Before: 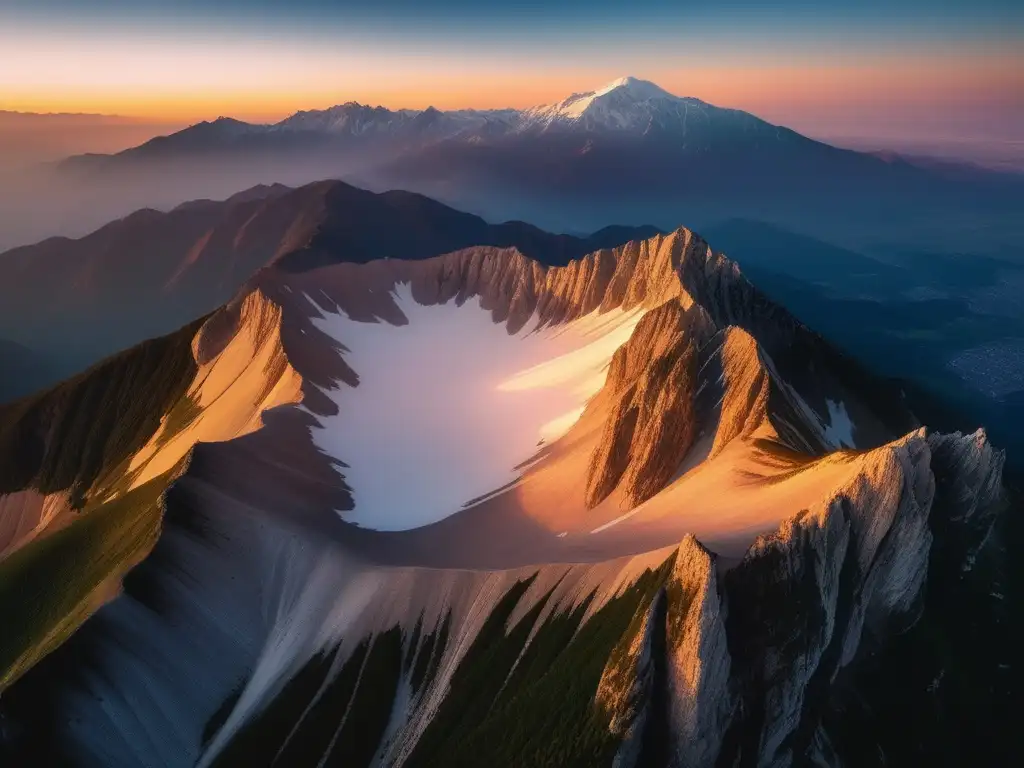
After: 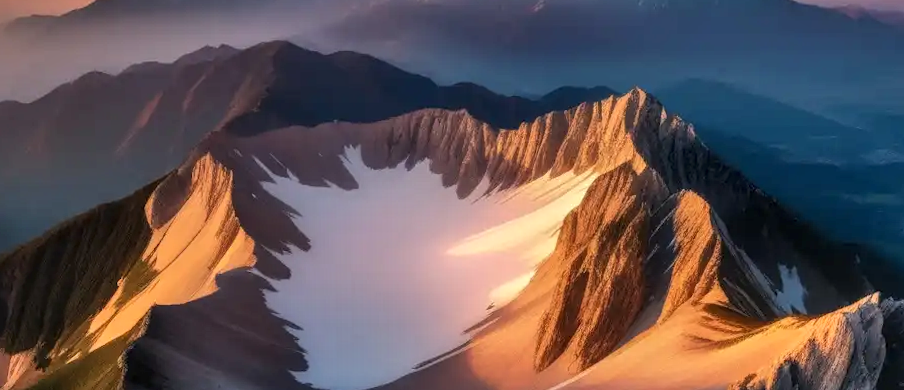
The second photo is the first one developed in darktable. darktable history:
crop: left 1.744%, top 19.225%, right 5.069%, bottom 28.357%
local contrast: detail 130%
rotate and perspective: rotation 0.074°, lens shift (vertical) 0.096, lens shift (horizontal) -0.041, crop left 0.043, crop right 0.952, crop top 0.024, crop bottom 0.979
shadows and highlights: low approximation 0.01, soften with gaussian
